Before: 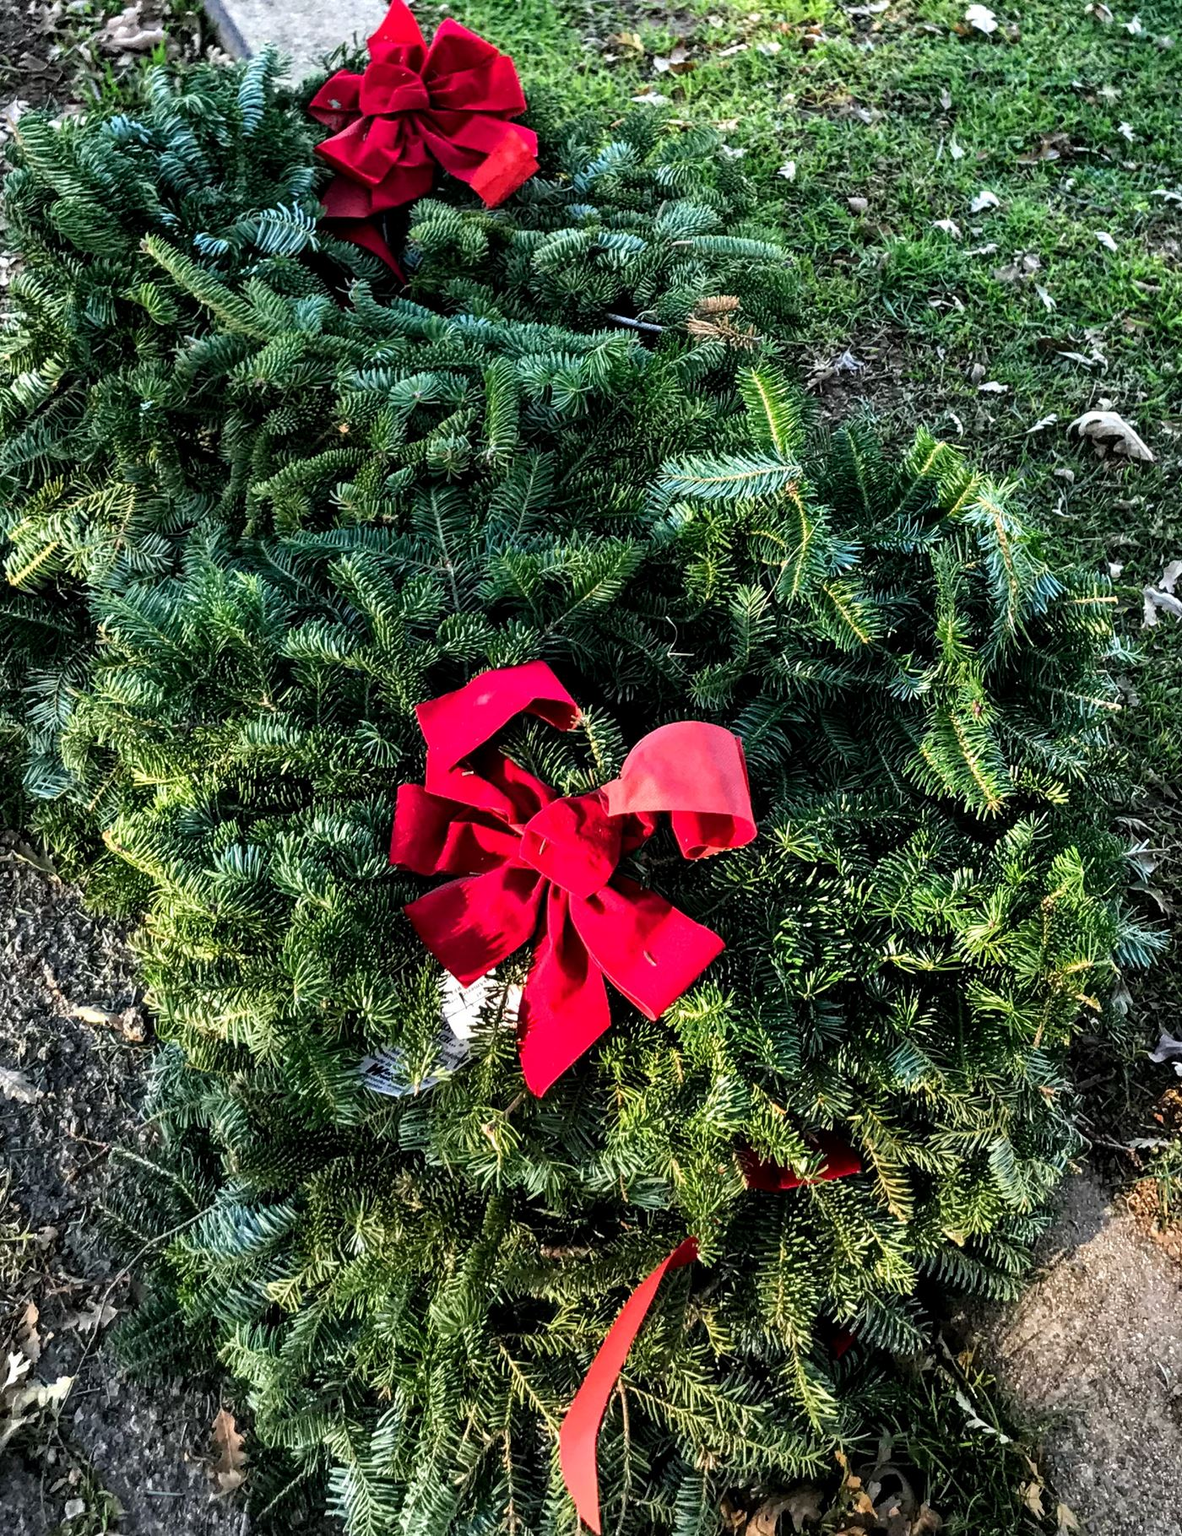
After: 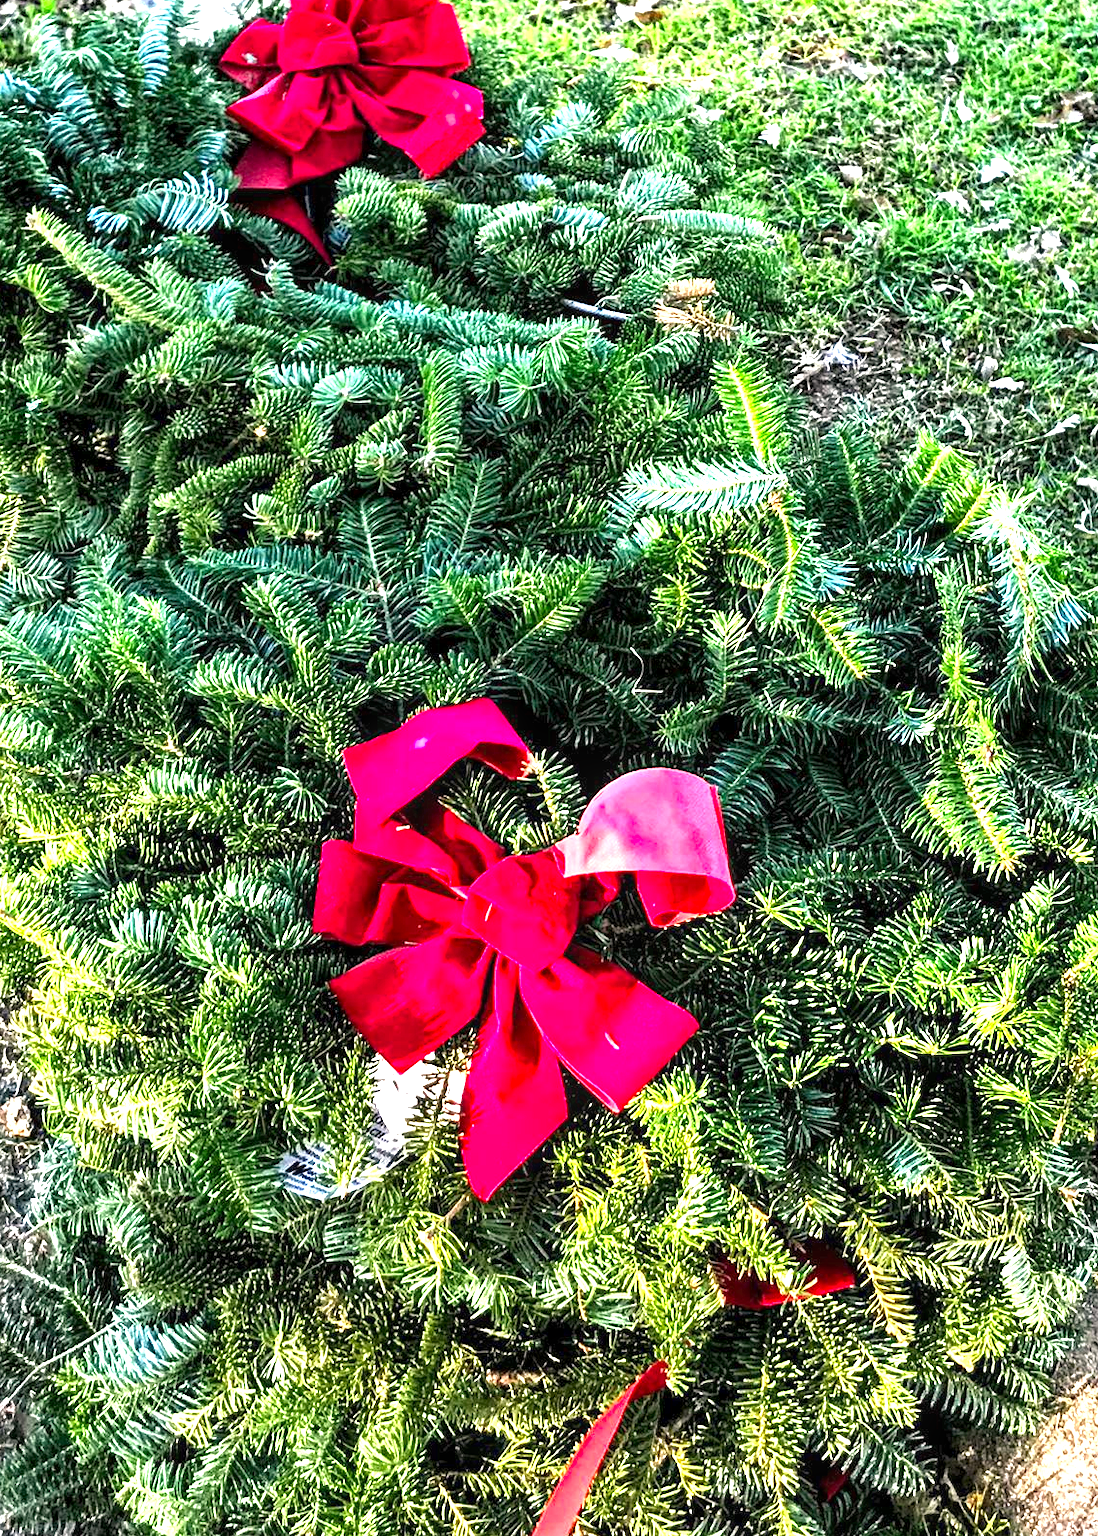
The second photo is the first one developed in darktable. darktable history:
crop: left 9.929%, top 3.475%, right 9.188%, bottom 9.529%
local contrast: highlights 99%, shadows 86%, detail 160%, midtone range 0.2
color correction: highlights a* 3.22, highlights b* 1.93, saturation 1.19
exposure: black level correction 0, exposure 1.7 EV, compensate exposure bias true, compensate highlight preservation false
